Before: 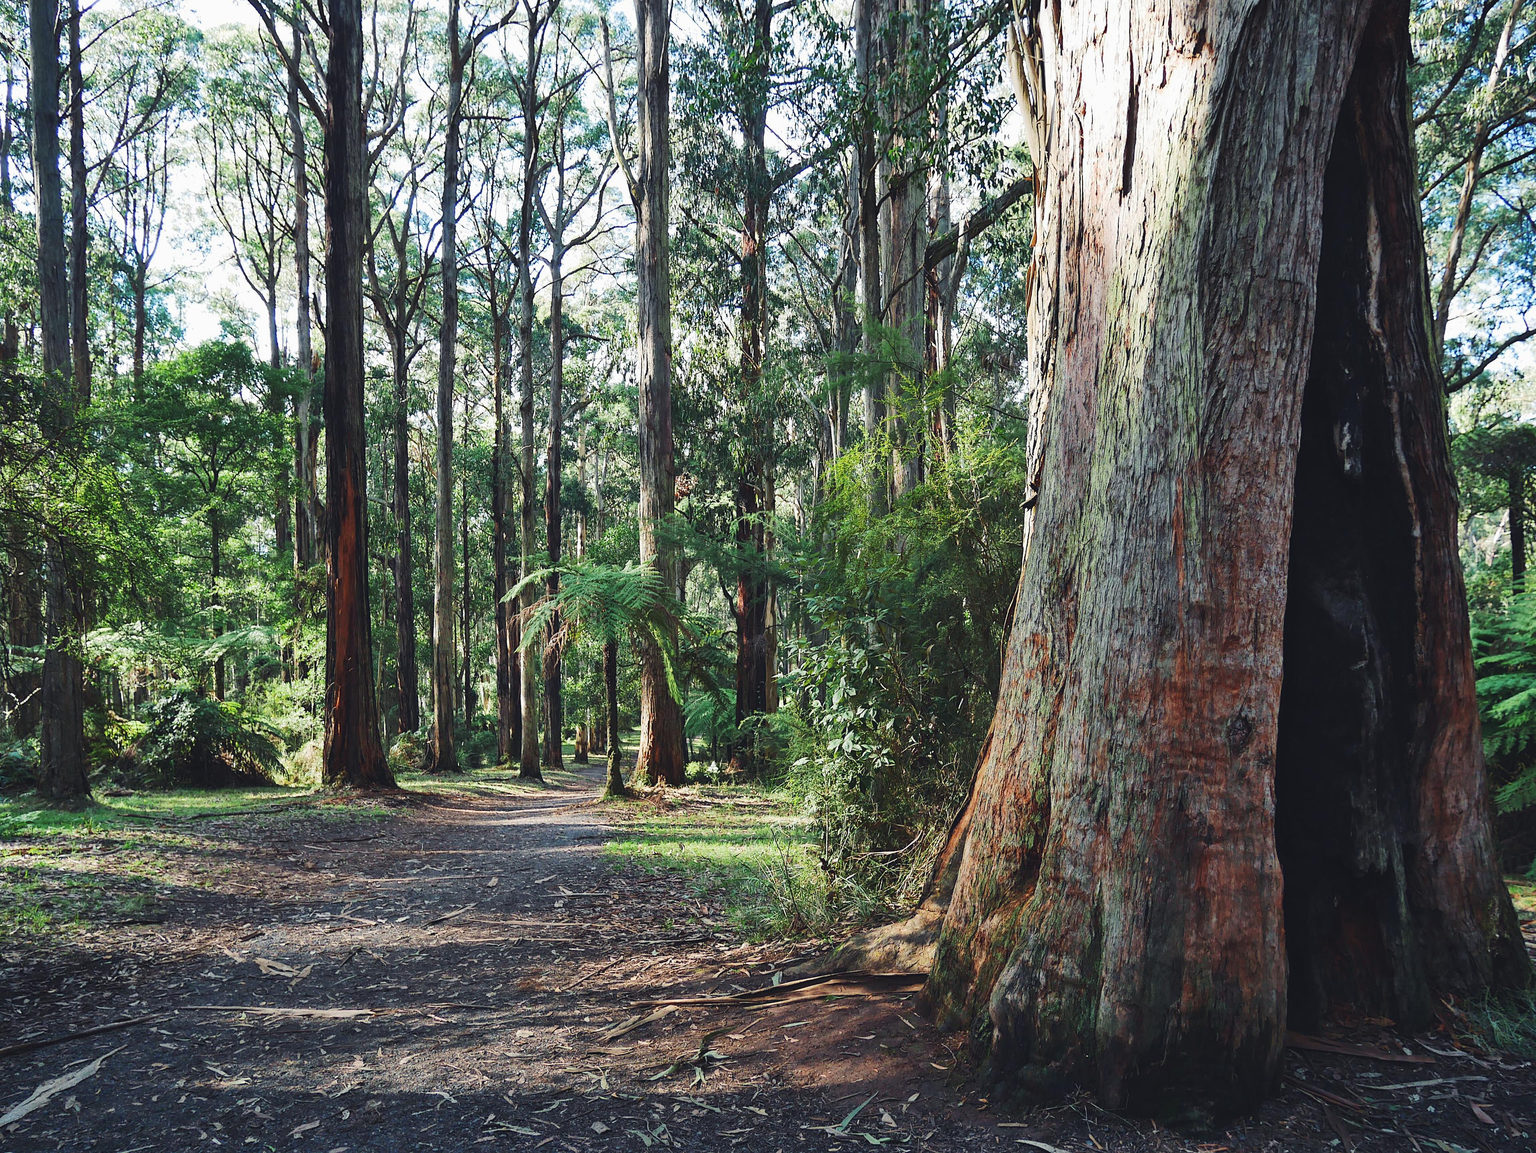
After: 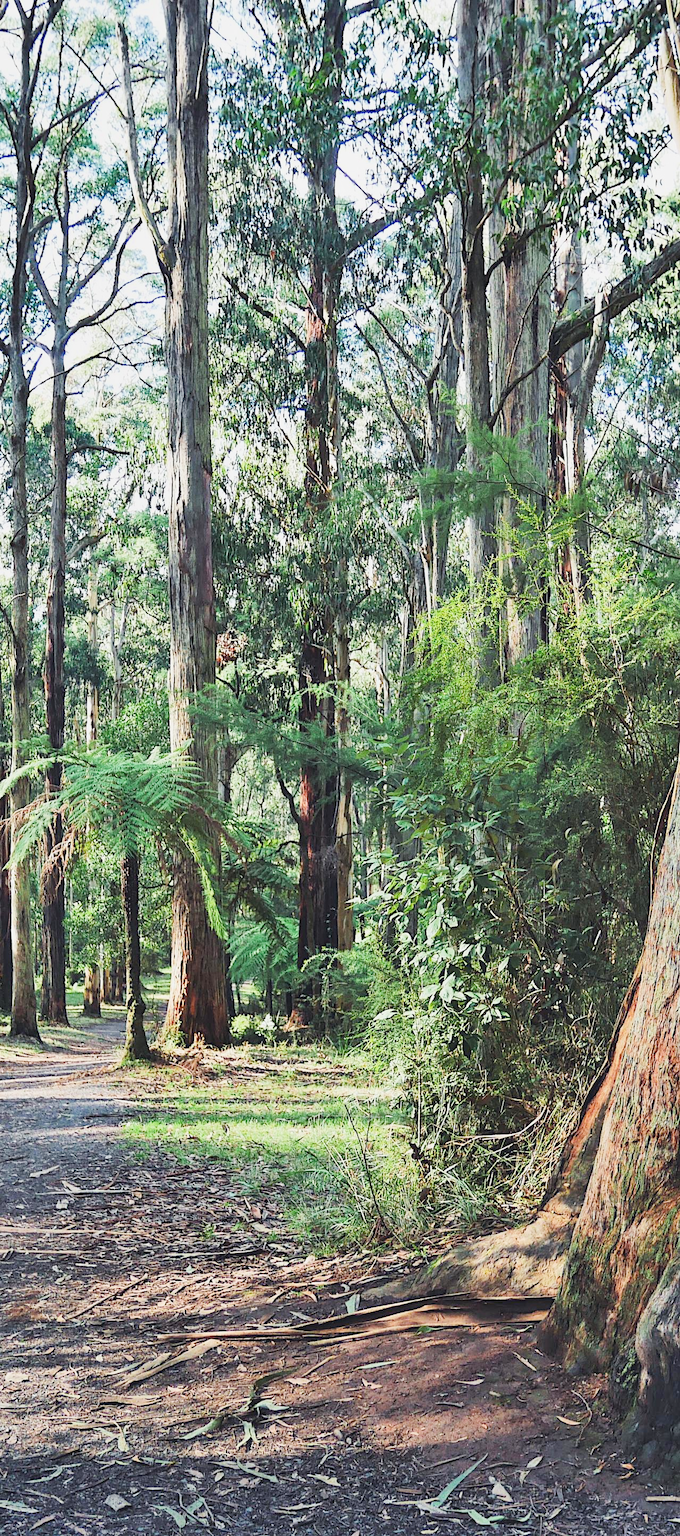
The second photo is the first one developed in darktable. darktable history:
filmic rgb: black relative exposure -7.65 EV, white relative exposure 4.56 EV, hardness 3.61
crop: left 33.36%, right 33.36%
shadows and highlights: shadows 60, soften with gaussian
exposure: black level correction 0, exposure 1.173 EV, compensate exposure bias true, compensate highlight preservation false
